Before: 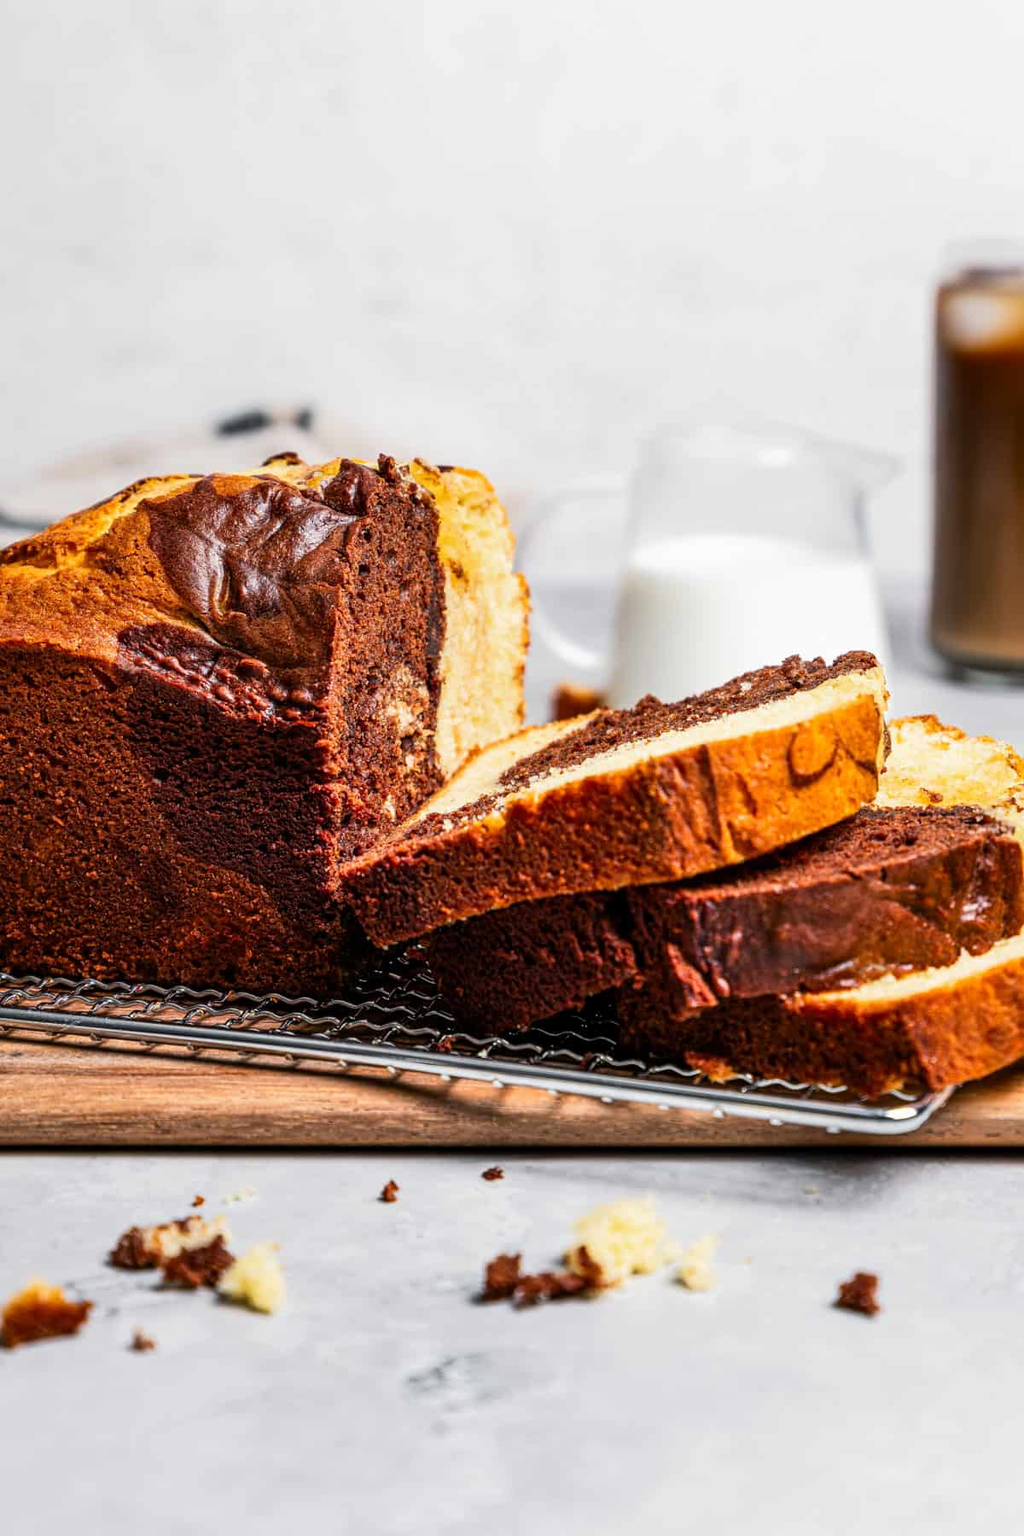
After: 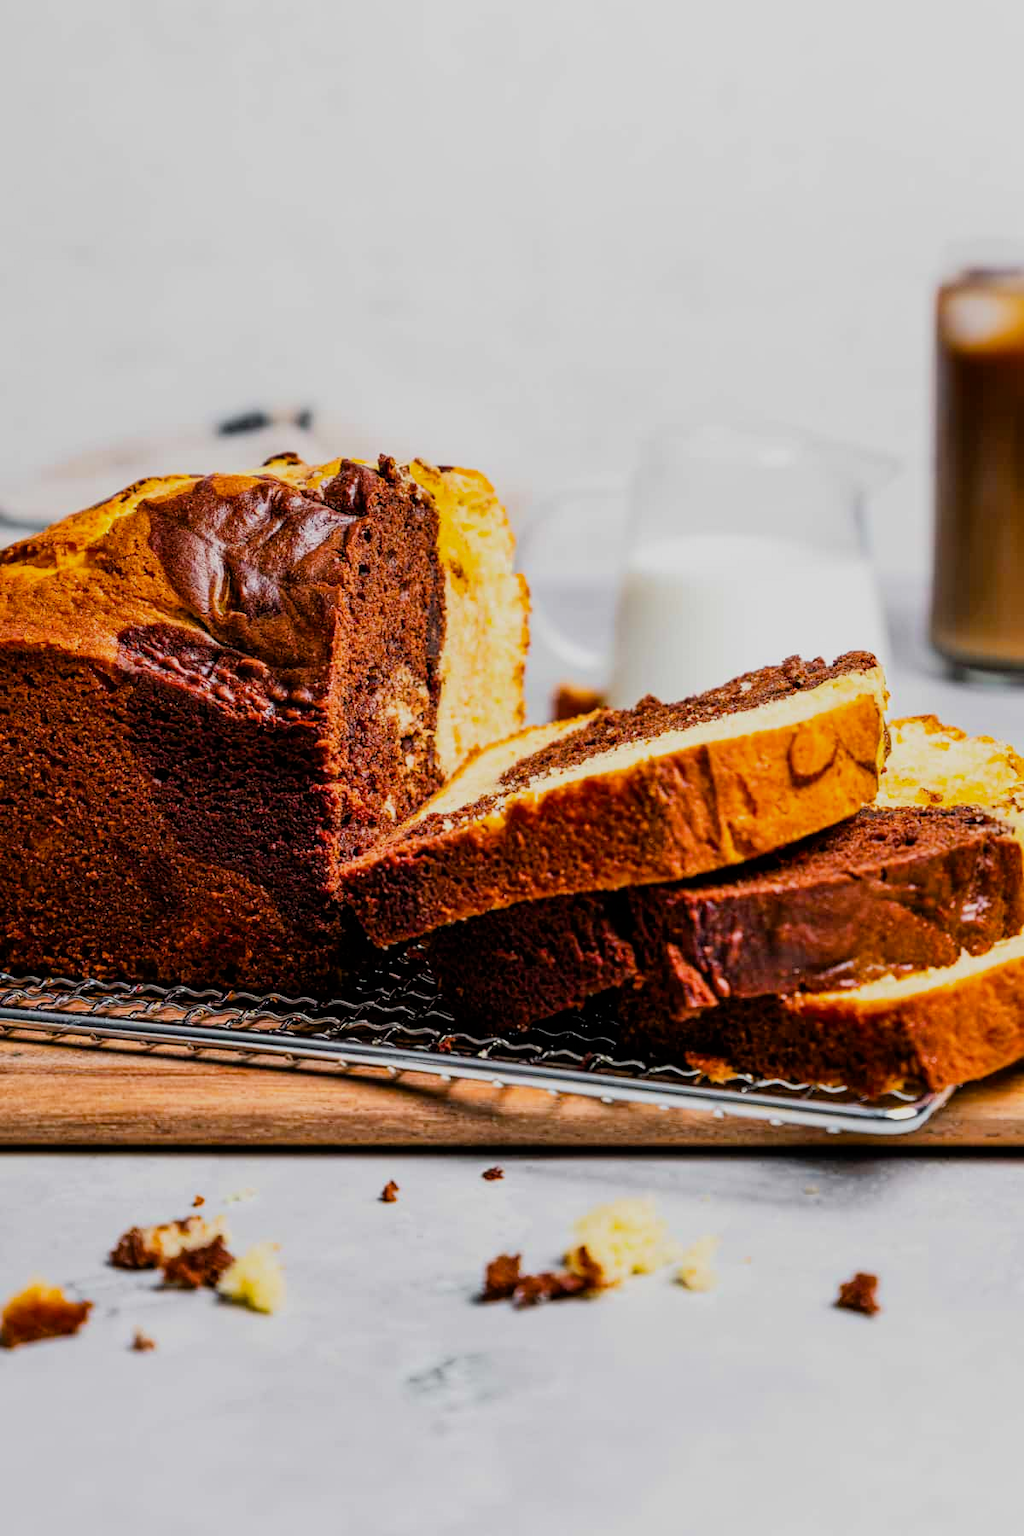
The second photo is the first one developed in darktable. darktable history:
filmic rgb: black relative exposure -8.02 EV, white relative exposure 3.97 EV, hardness 4.15, contrast 0.988, iterations of high-quality reconstruction 0
color balance rgb: linear chroma grading › global chroma 8.357%, perceptual saturation grading › global saturation 12.33%, global vibrance 20%
